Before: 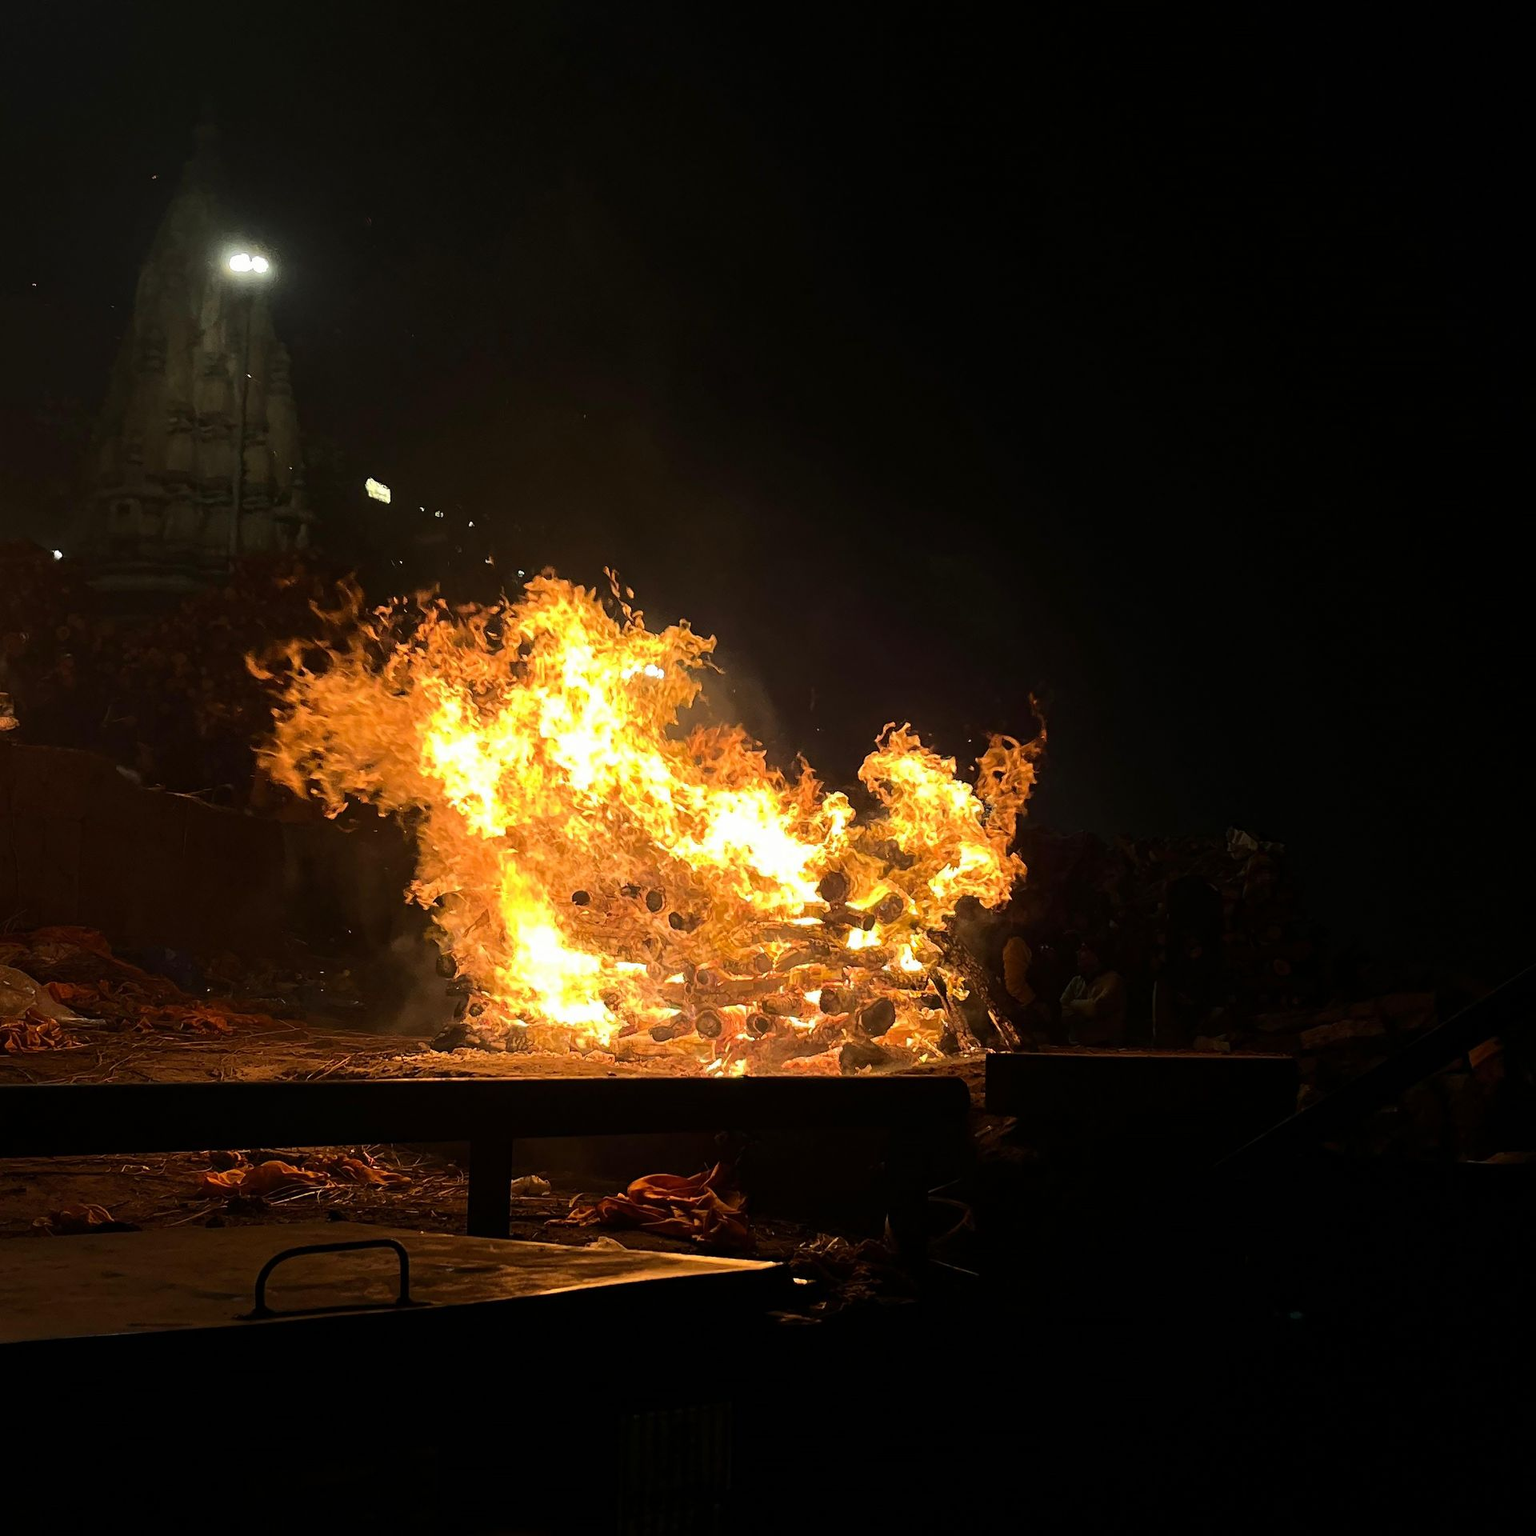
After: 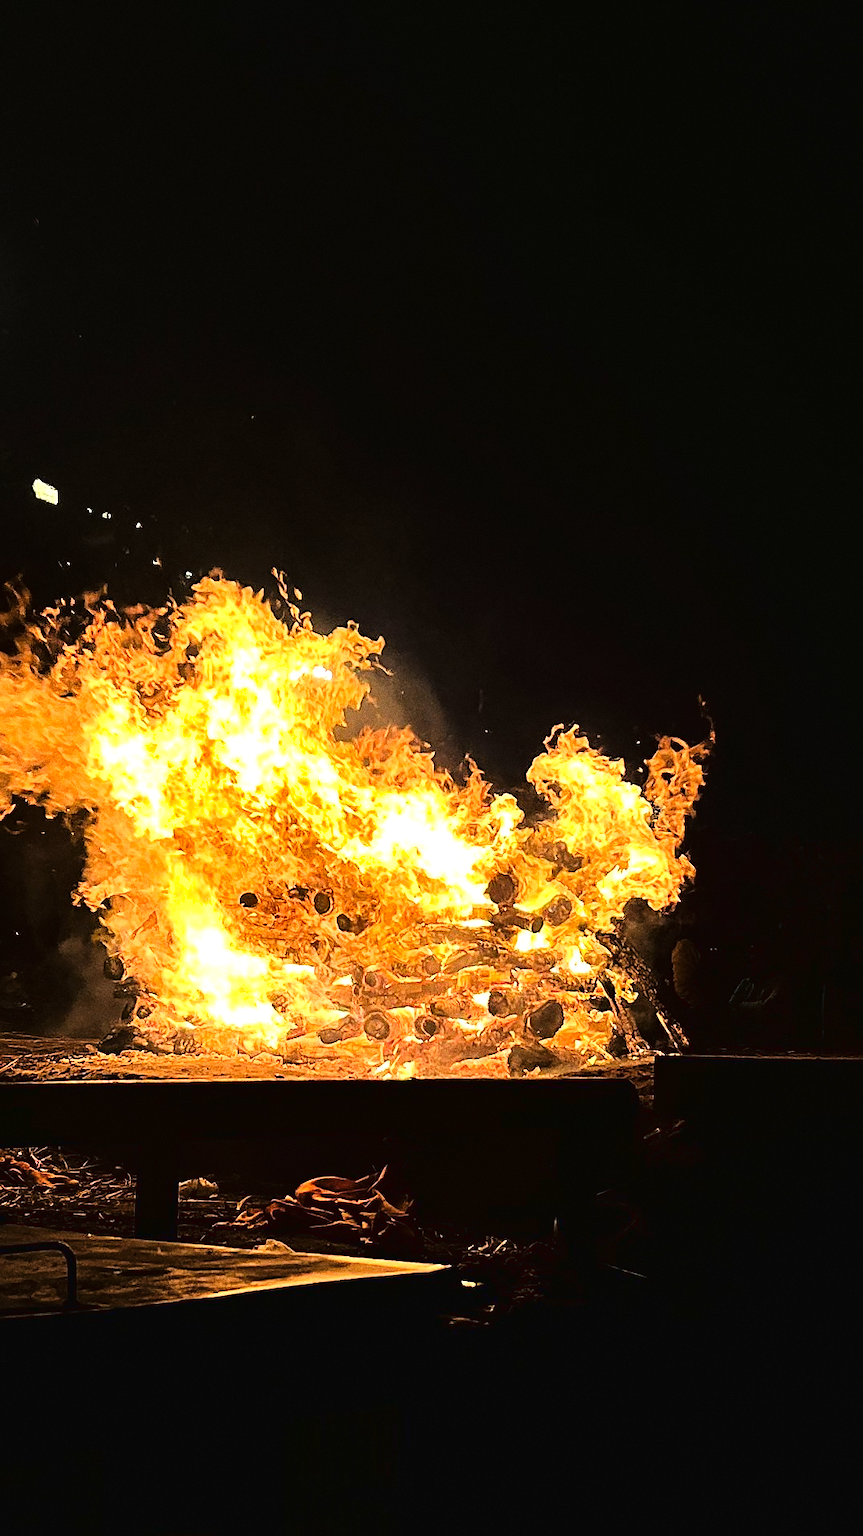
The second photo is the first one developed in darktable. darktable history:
grain: coarseness 0.09 ISO, strength 40%
exposure: exposure 0.3 EV, compensate highlight preservation false
sharpen: amount 0.478
tone curve: curves: ch0 [(0, 0.016) (0.11, 0.039) (0.259, 0.235) (0.383, 0.437) (0.499, 0.597) (0.733, 0.867) (0.843, 0.948) (1, 1)], color space Lab, linked channels, preserve colors none
white balance: emerald 1
shadows and highlights: shadows 22.7, highlights -48.71, soften with gaussian
crop: left 21.674%, right 22.086%
